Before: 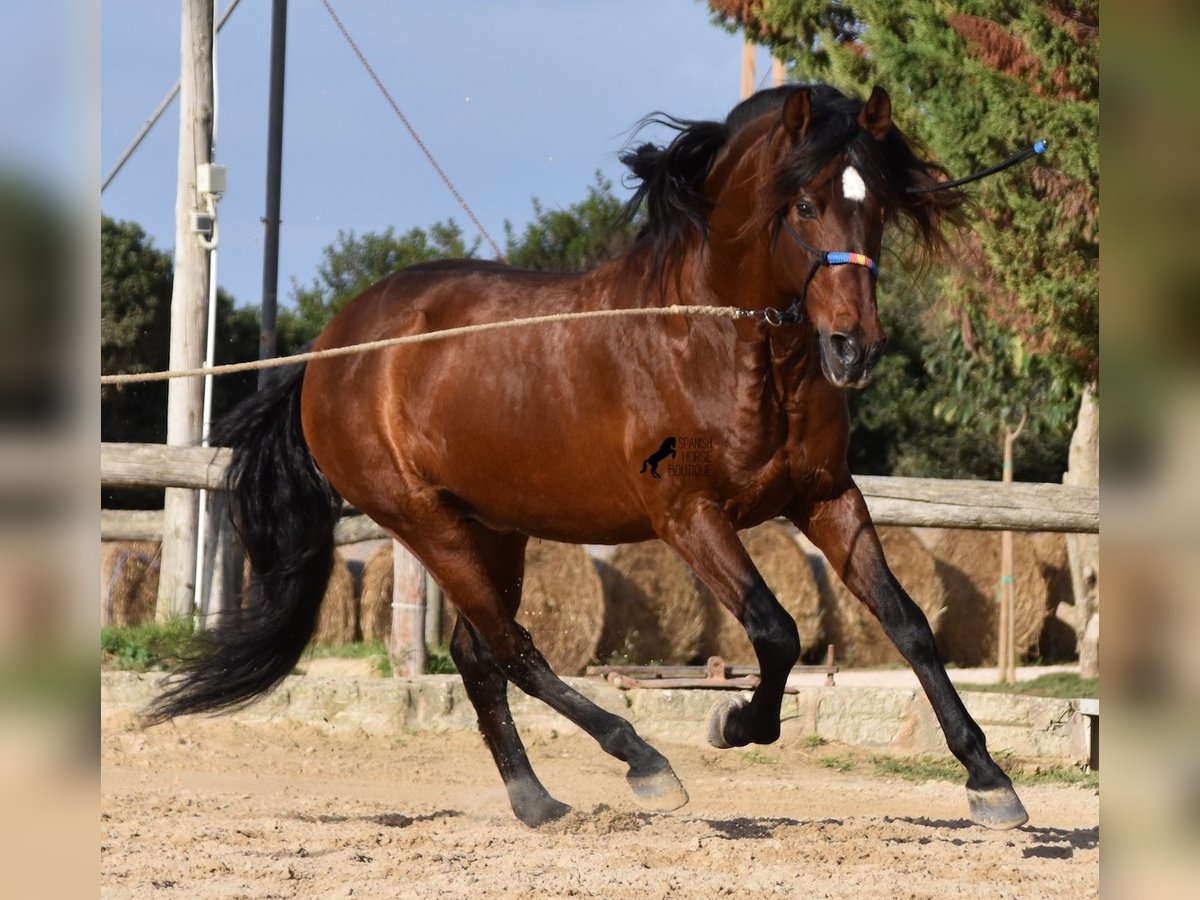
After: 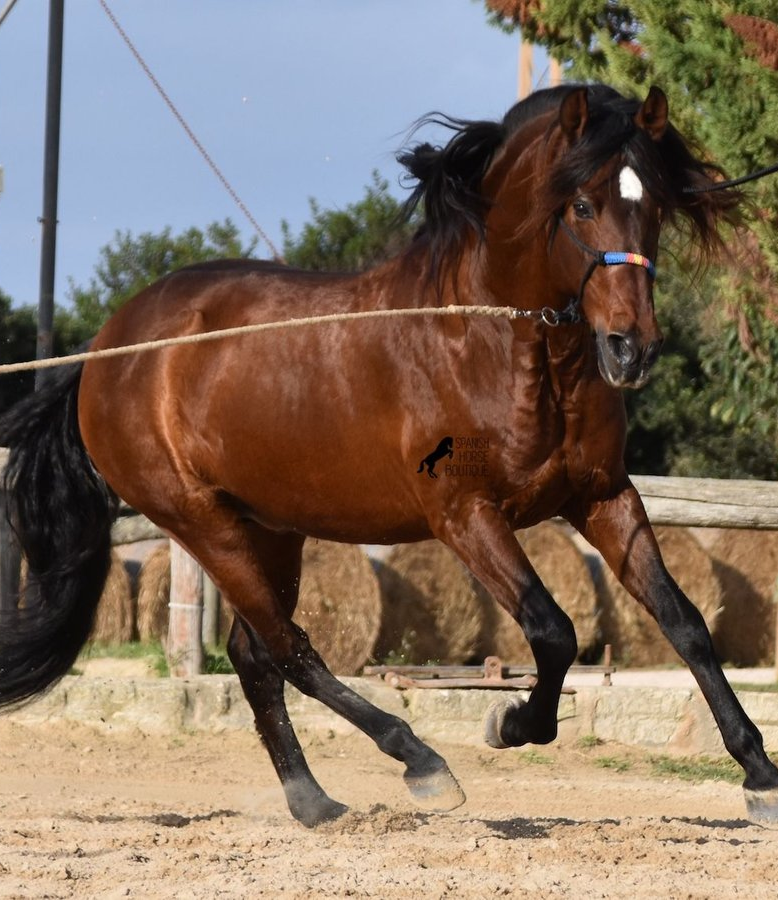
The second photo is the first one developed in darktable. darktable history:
crop and rotate: left 18.633%, right 16.533%
